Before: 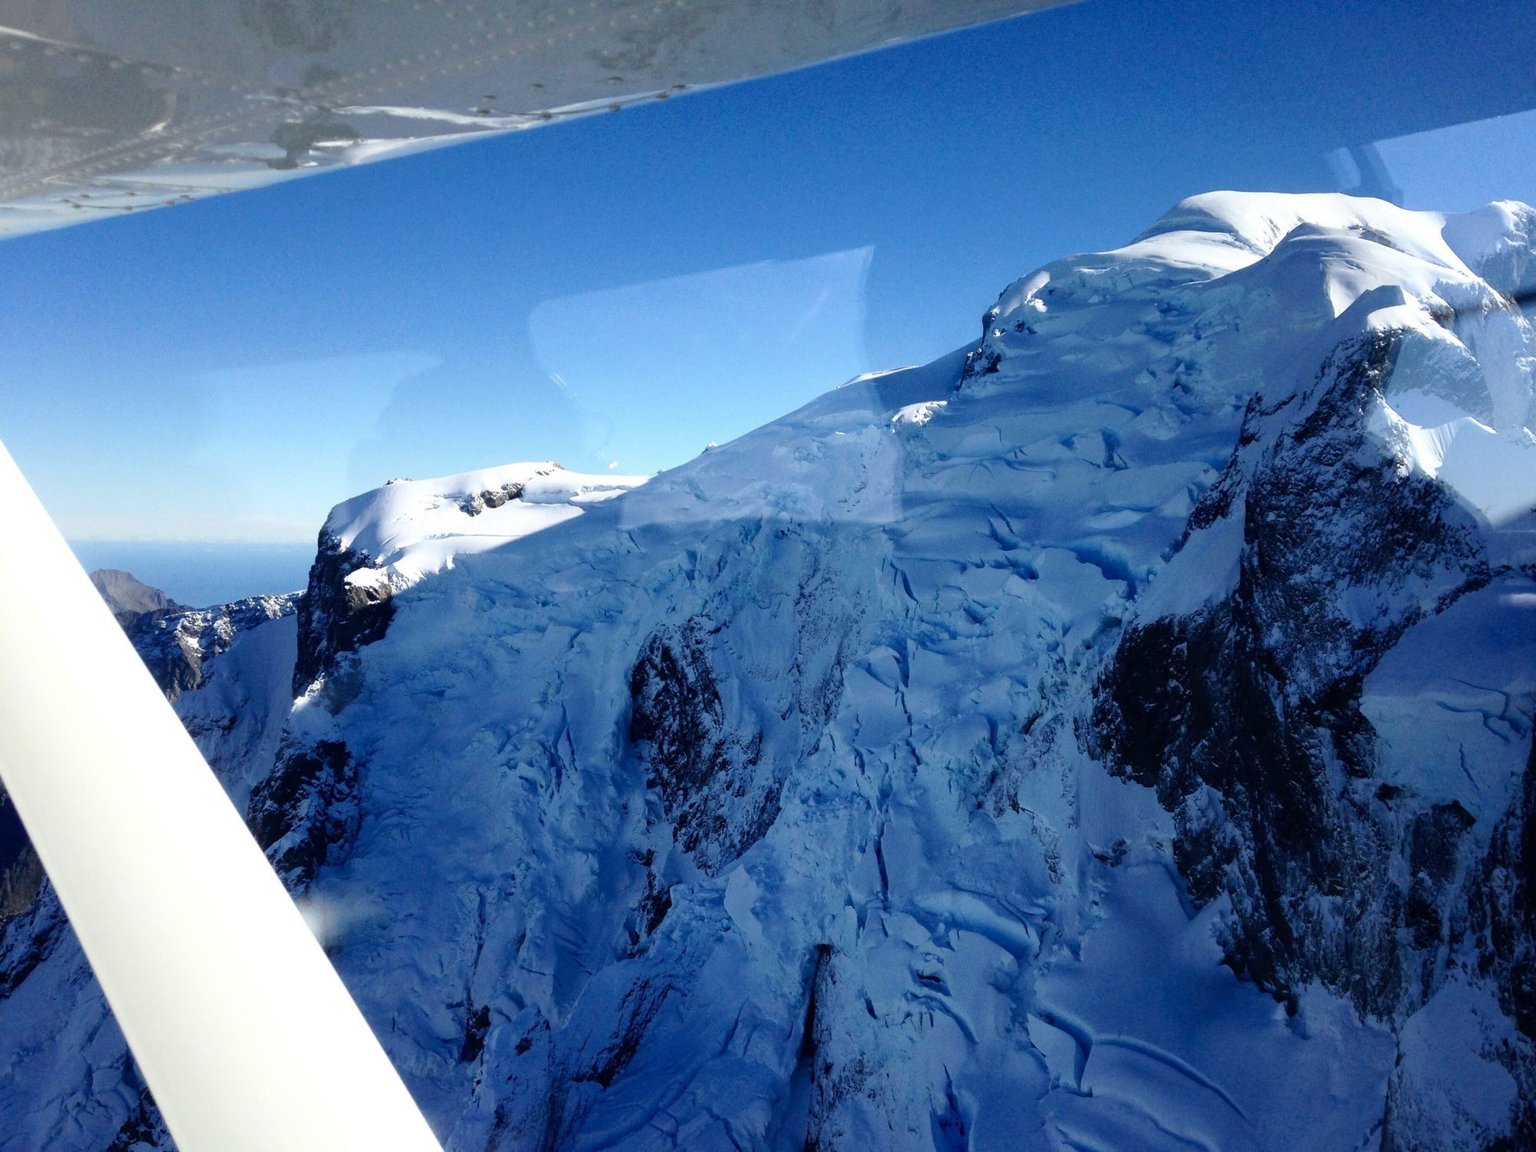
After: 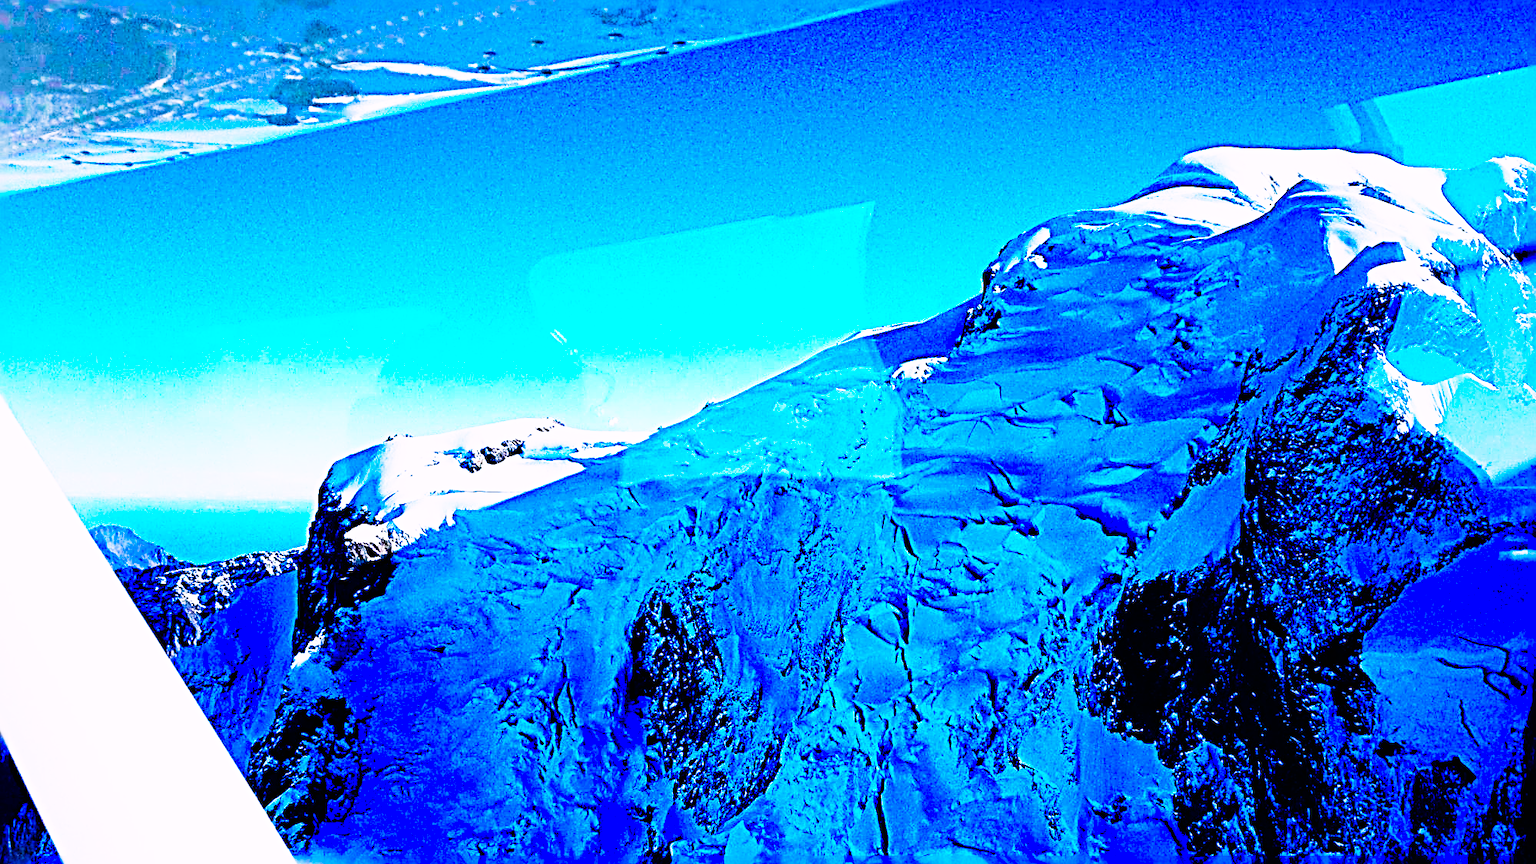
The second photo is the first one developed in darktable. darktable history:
crop: top 3.857%, bottom 21.132%
white balance: red 0.98, blue 1.034
sigmoid: contrast 1.7, skew -0.2, preserve hue 0%, red attenuation 0.1, red rotation 0.035, green attenuation 0.1, green rotation -0.017, blue attenuation 0.15, blue rotation -0.052, base primaries Rec2020
shadows and highlights: on, module defaults
color balance rgb: linear chroma grading › shadows -30%, linear chroma grading › global chroma 35%, perceptual saturation grading › global saturation 75%, perceptual saturation grading › shadows -30%, perceptual brilliance grading › highlights 75%, perceptual brilliance grading › shadows -30%, global vibrance 35%
sharpen: radius 4.001, amount 2
color correction: highlights a* 1.59, highlights b* -1.7, saturation 2.48
velvia: strength 56%
